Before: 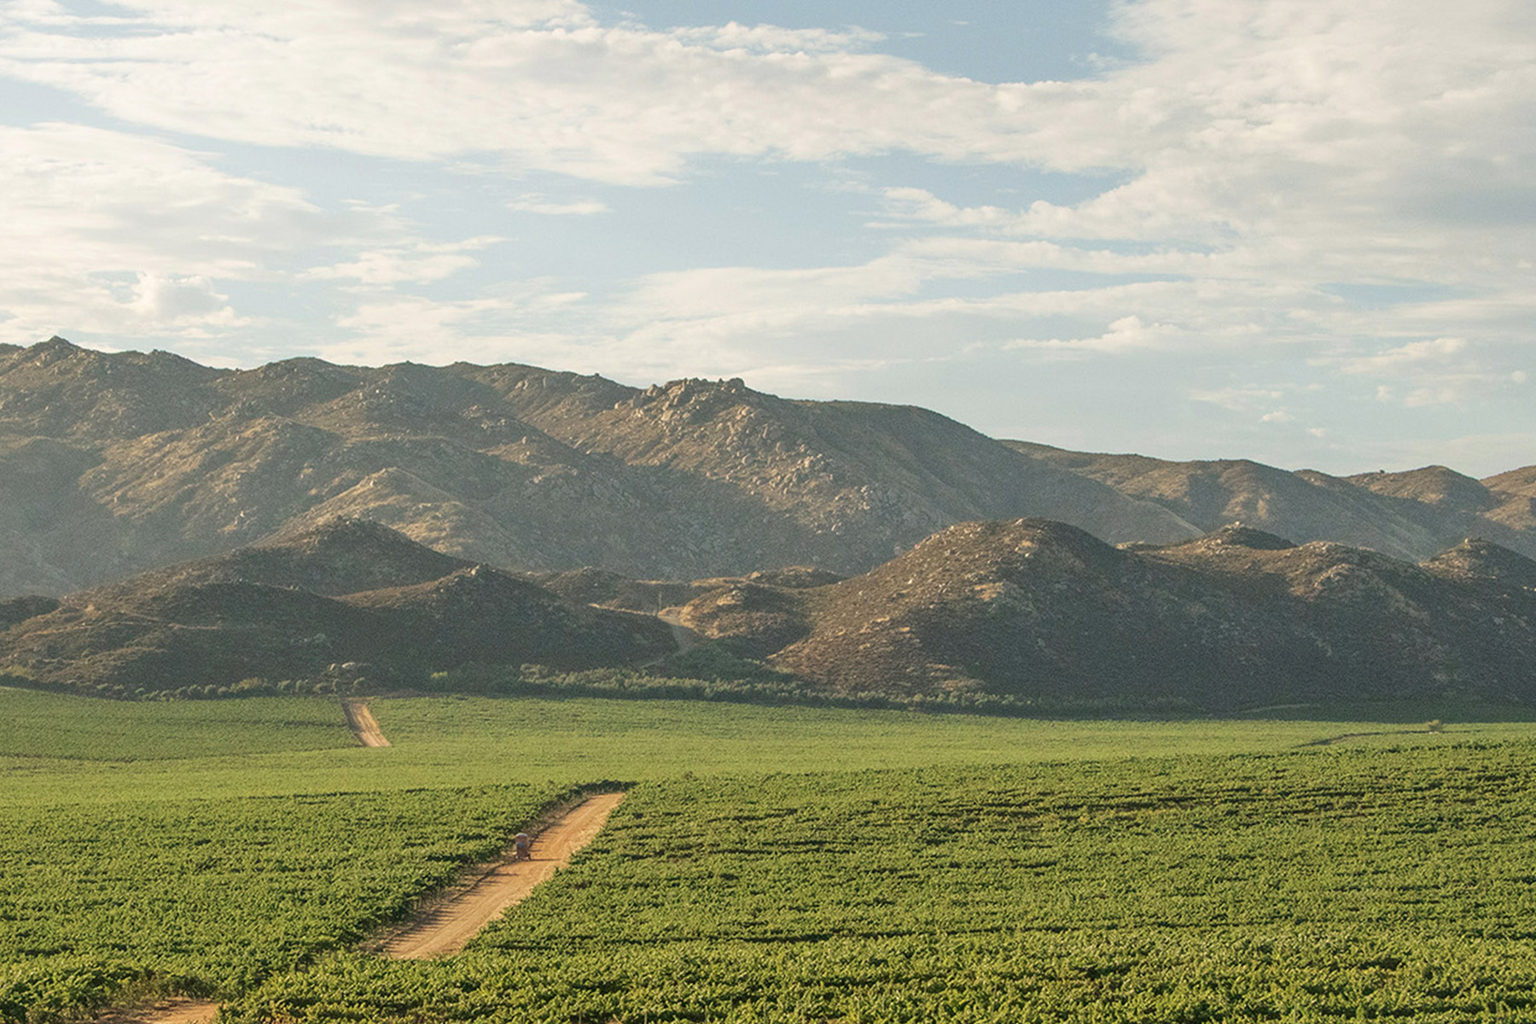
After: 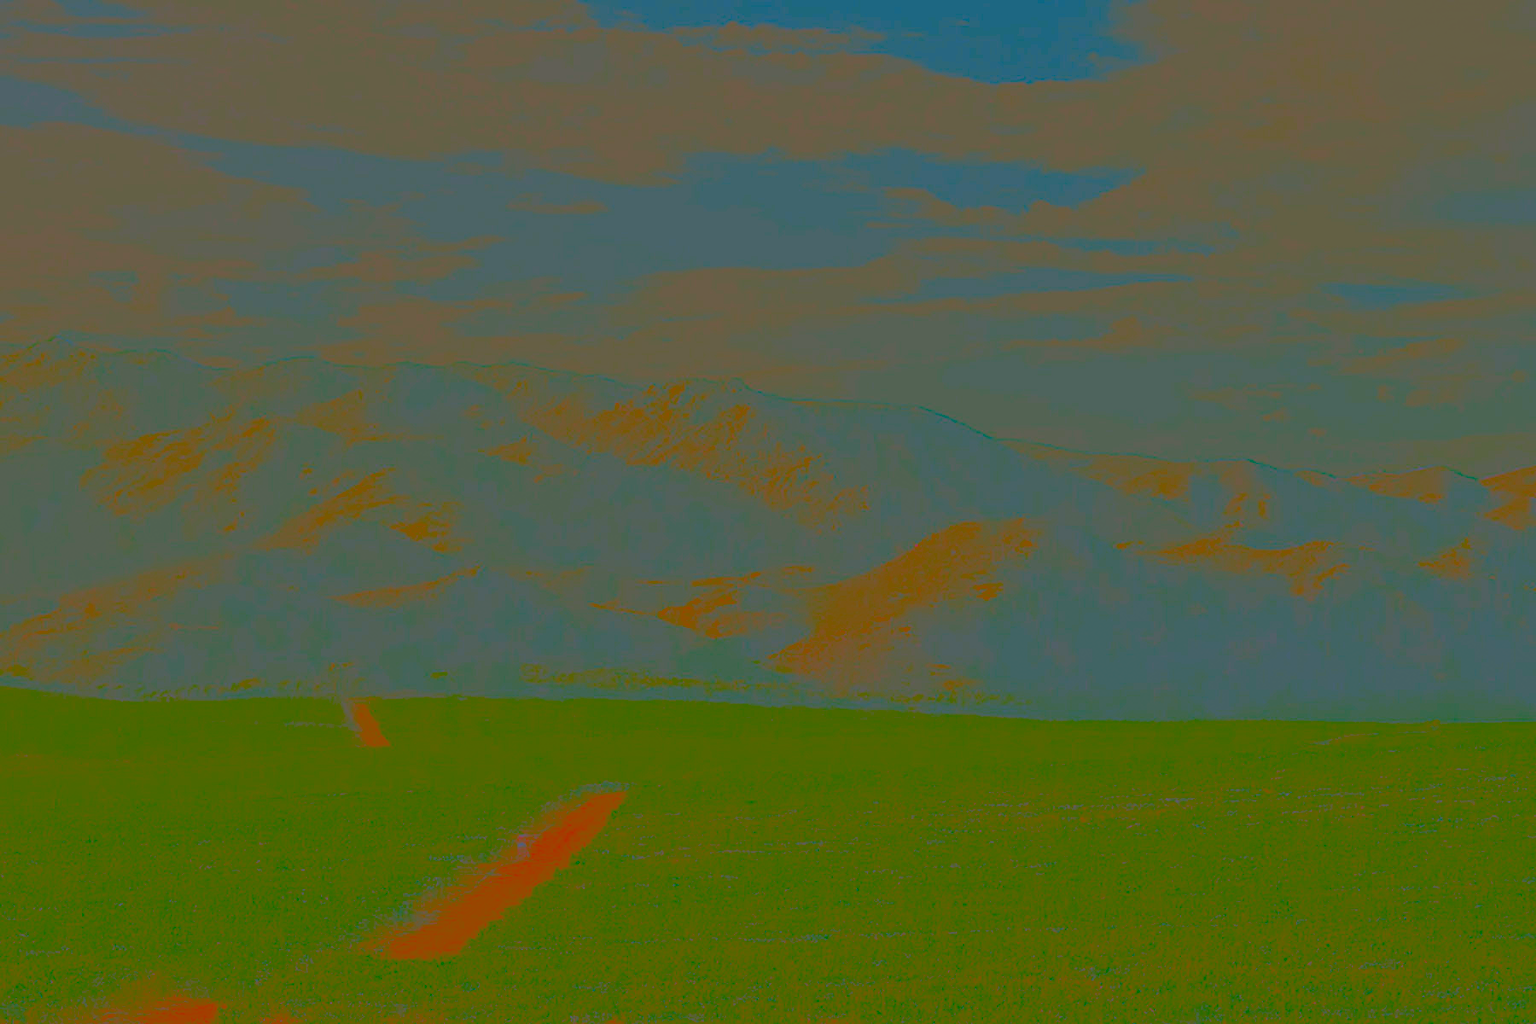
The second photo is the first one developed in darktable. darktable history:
exposure: black level correction 0.001, exposure 1.735 EV, compensate highlight preservation false
contrast brightness saturation: contrast -0.99, brightness -0.17, saturation 0.75
